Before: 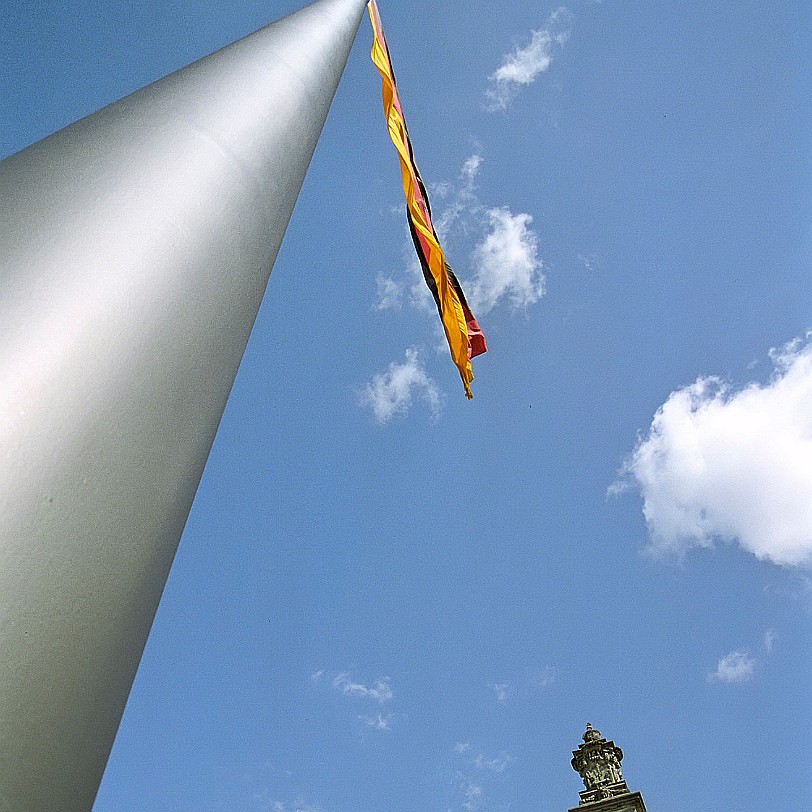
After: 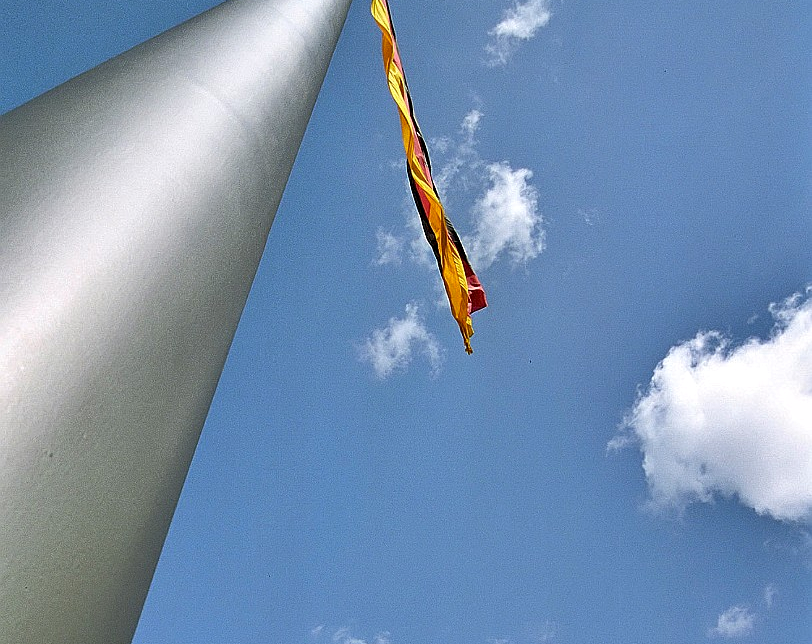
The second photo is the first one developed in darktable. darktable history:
contrast equalizer: octaves 7, y [[0.6 ×6], [0.55 ×6], [0 ×6], [0 ×6], [0 ×6]], mix 0.3
crop and rotate: top 5.667%, bottom 14.937%
shadows and highlights: radius 100.41, shadows 50.55, highlights -64.36, highlights color adjustment 49.82%, soften with gaussian
